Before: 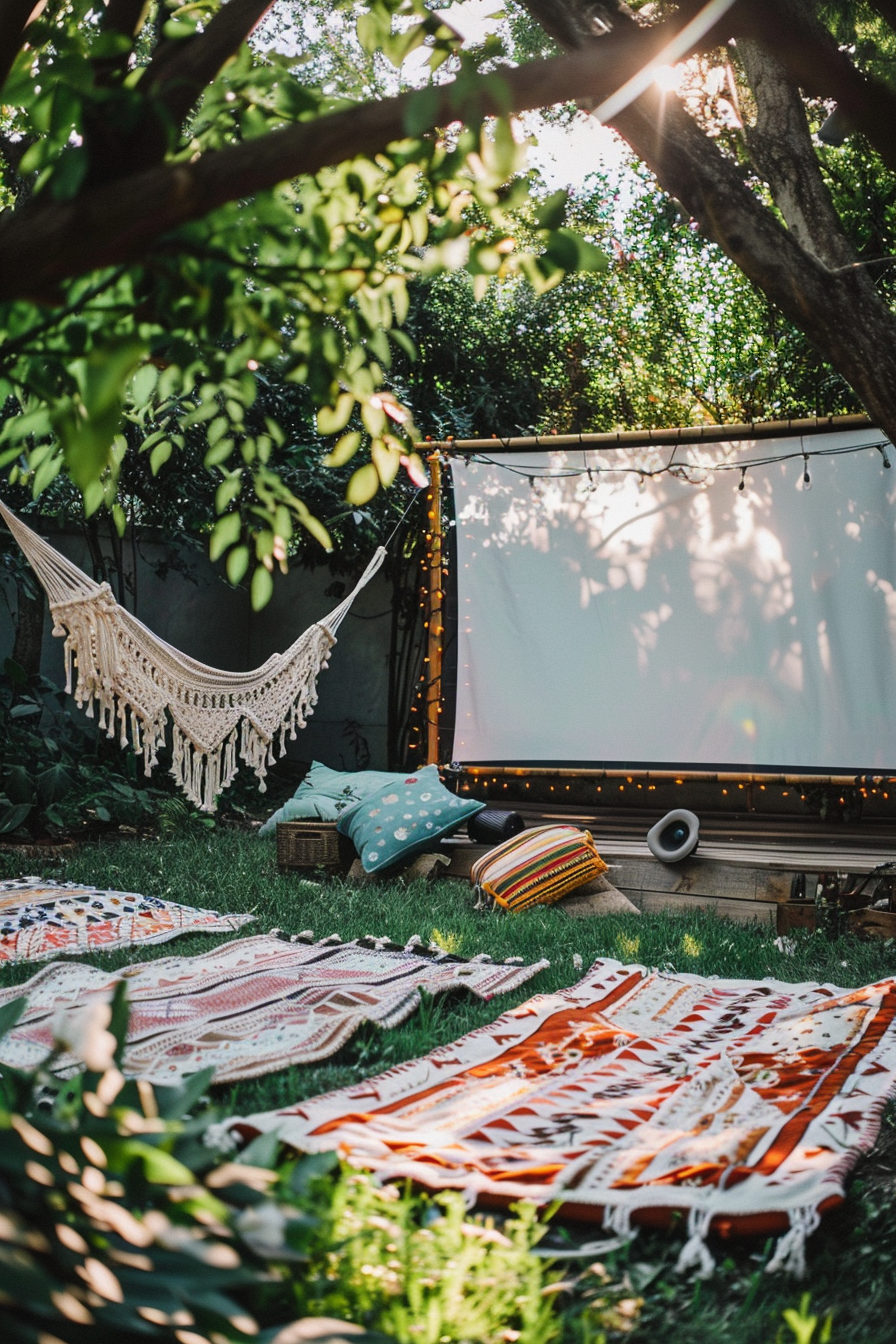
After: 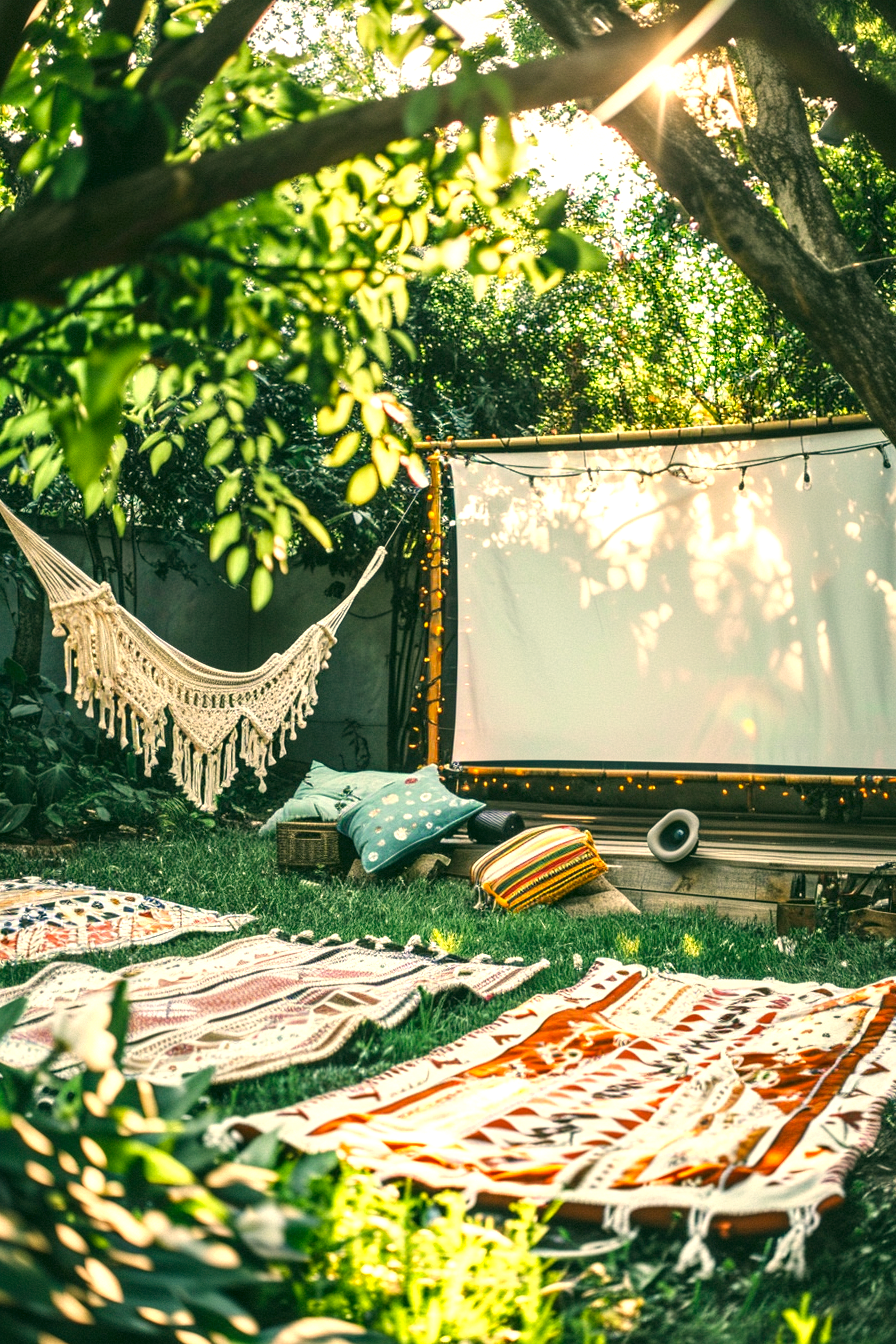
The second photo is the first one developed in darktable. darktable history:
local contrast: on, module defaults
exposure: black level correction 0, exposure 0.937 EV, compensate highlight preservation false
color correction: highlights a* 4.77, highlights b* 23.83, shadows a* -15.67, shadows b* 3.7
